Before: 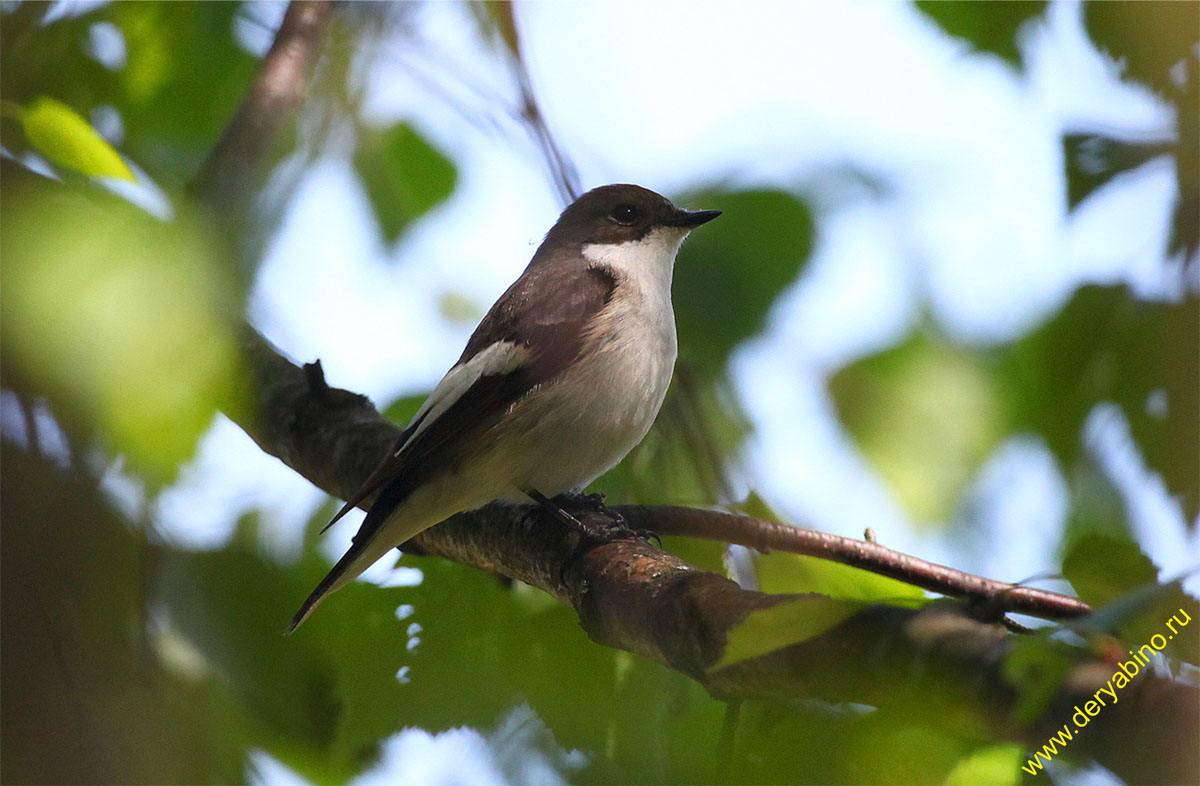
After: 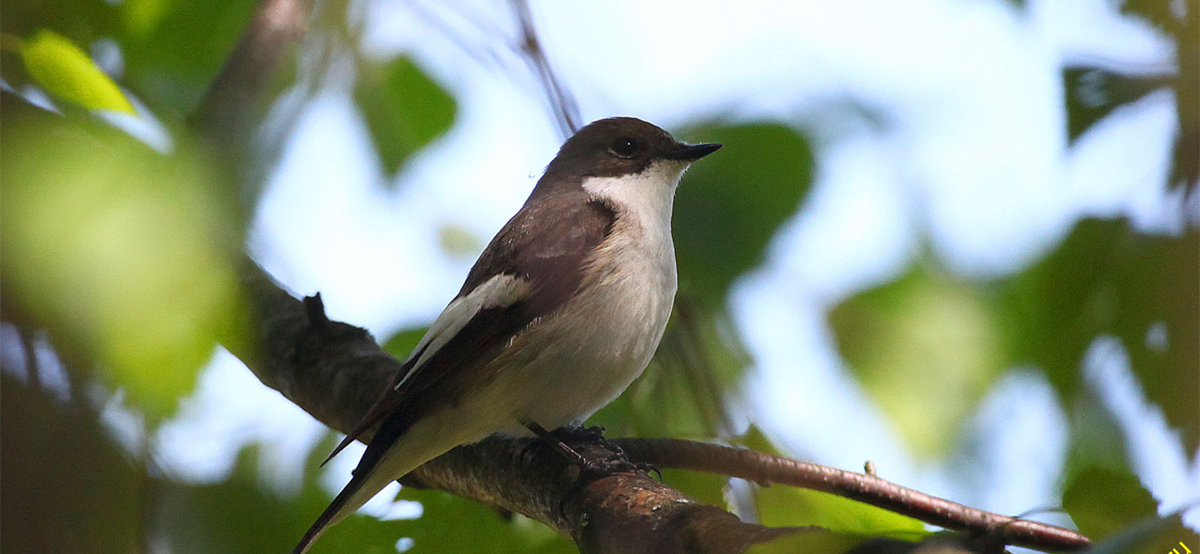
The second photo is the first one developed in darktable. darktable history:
crop and rotate: top 8.572%, bottom 20.918%
